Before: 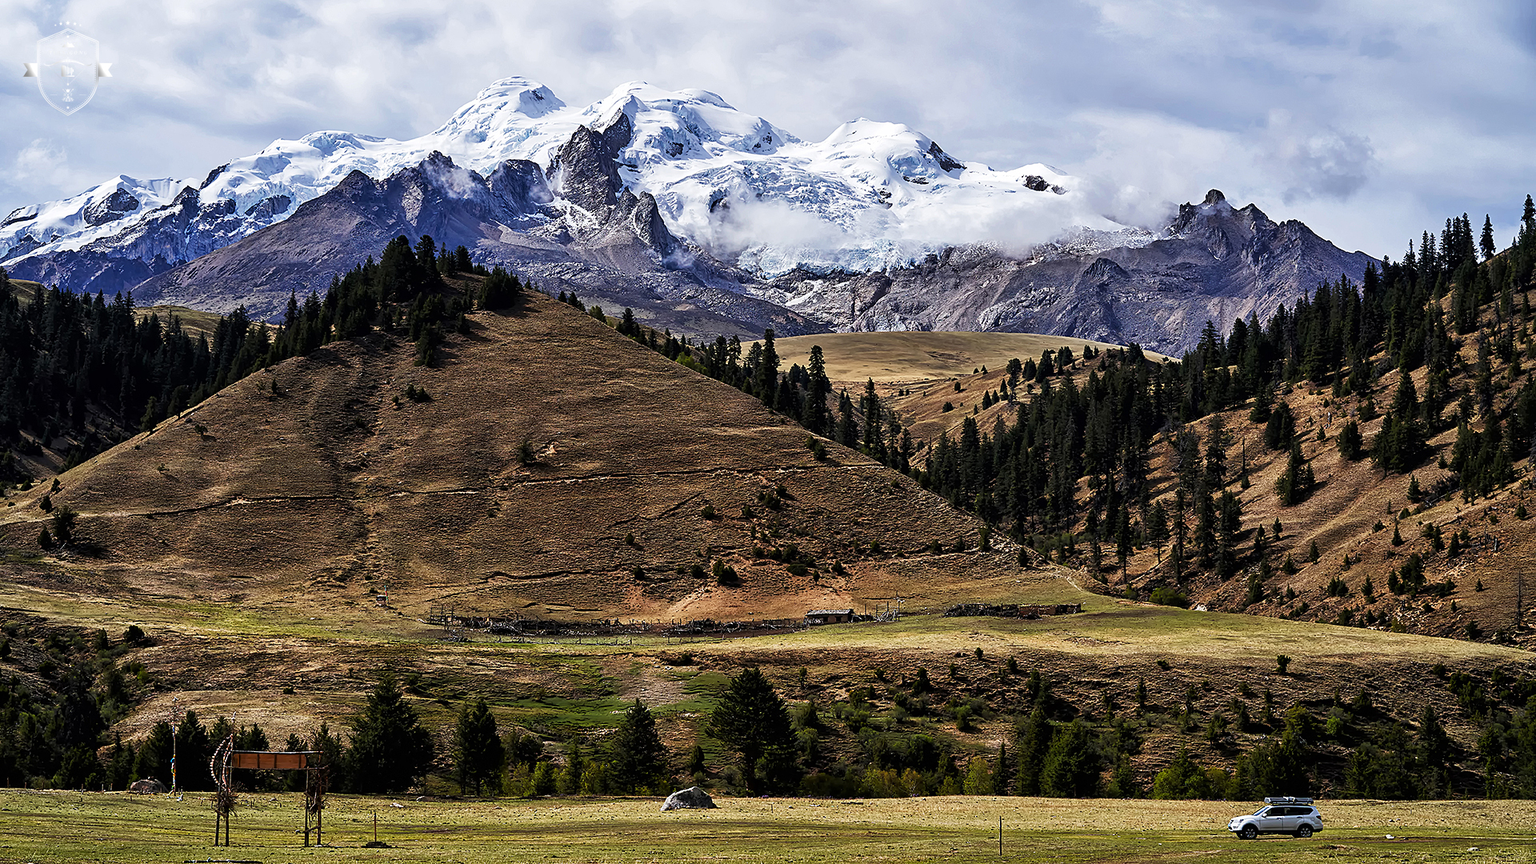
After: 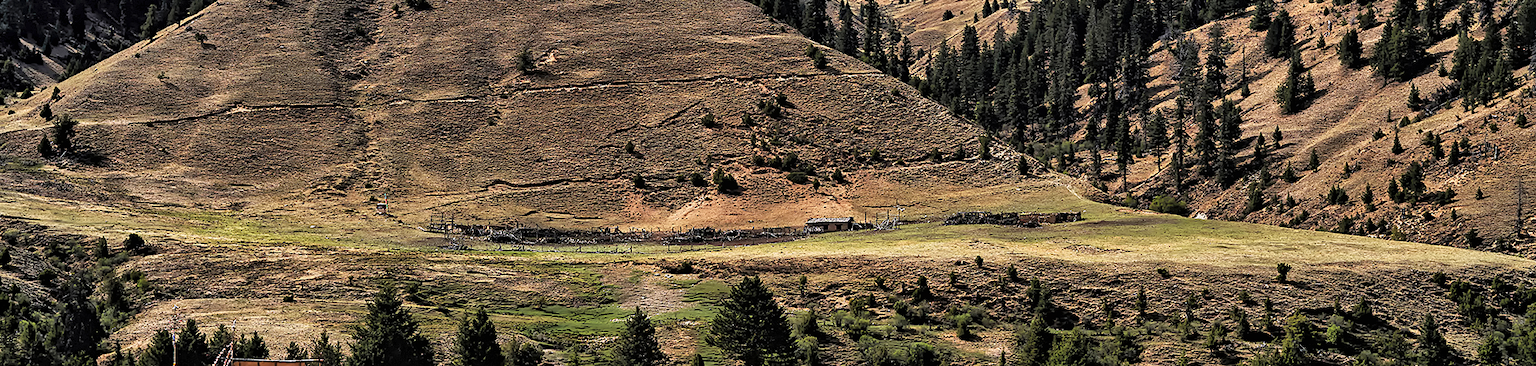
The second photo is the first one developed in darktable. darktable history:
crop: top 45.425%, bottom 12.126%
contrast brightness saturation: brightness 0.147
local contrast: mode bilateral grid, contrast 99, coarseness 100, detail 91%, midtone range 0.2
shadows and highlights: soften with gaussian
contrast equalizer: octaves 7, y [[0.5, 0.501, 0.525, 0.597, 0.58, 0.514], [0.5 ×6], [0.5 ×6], [0 ×6], [0 ×6]], mix 0.349
